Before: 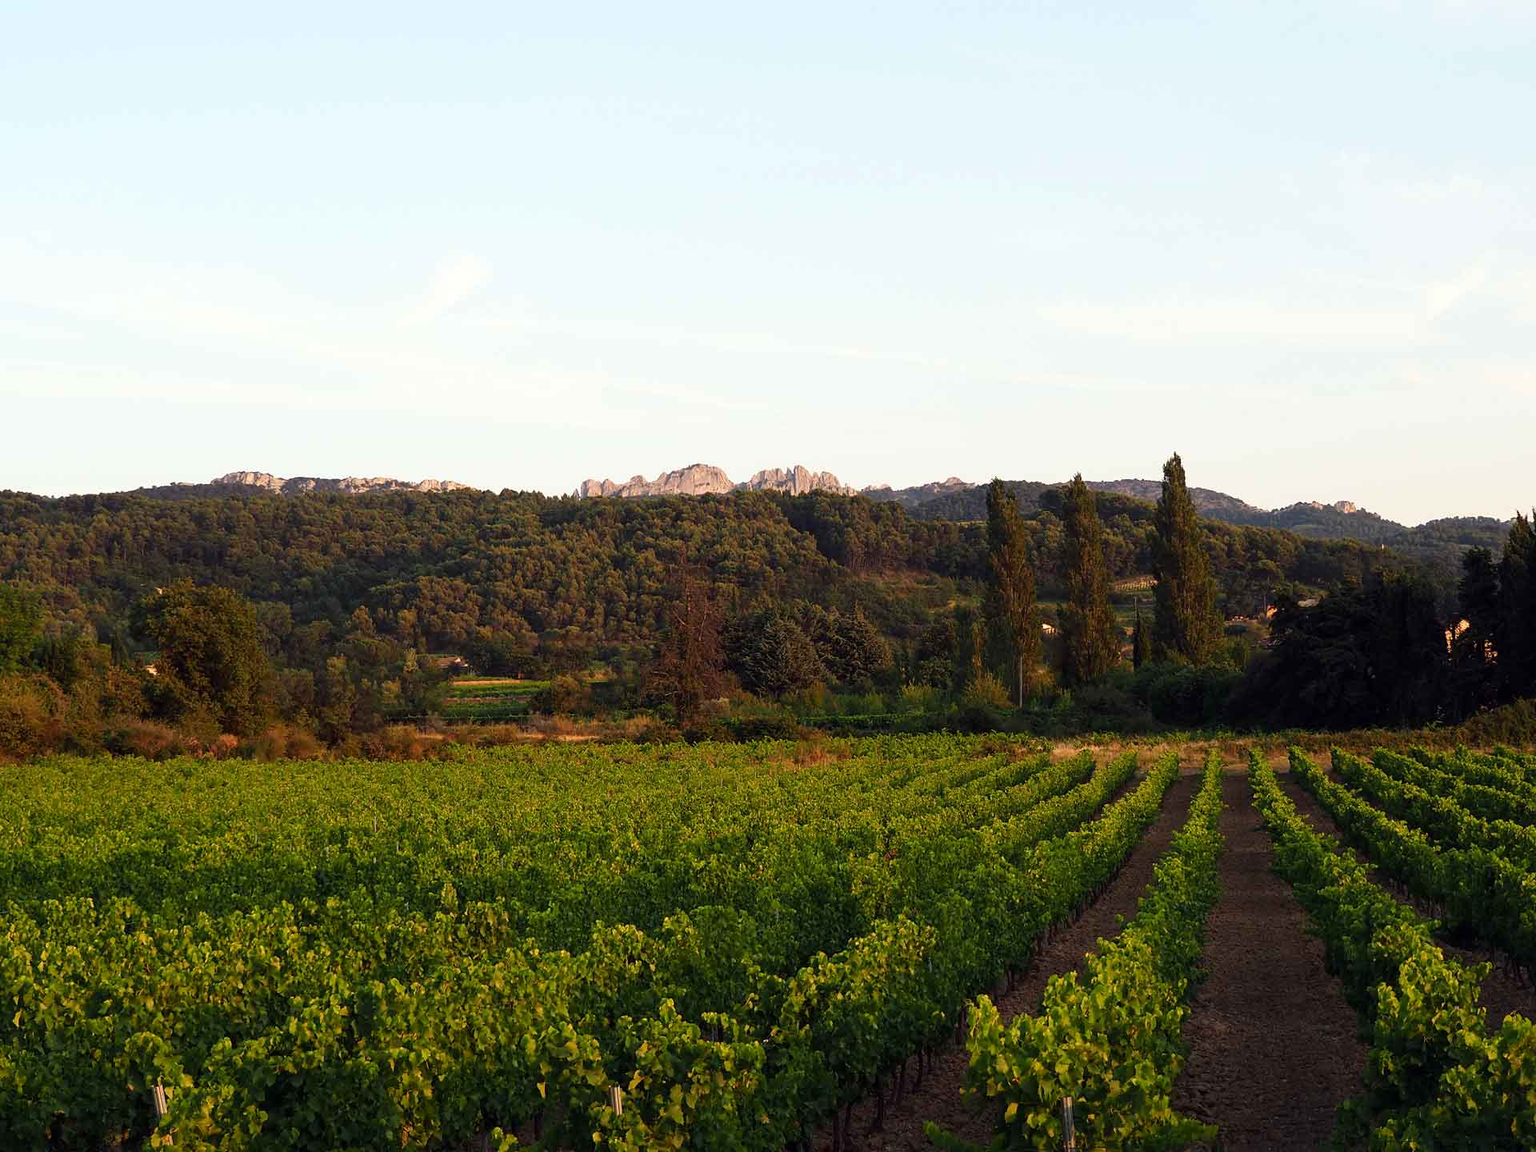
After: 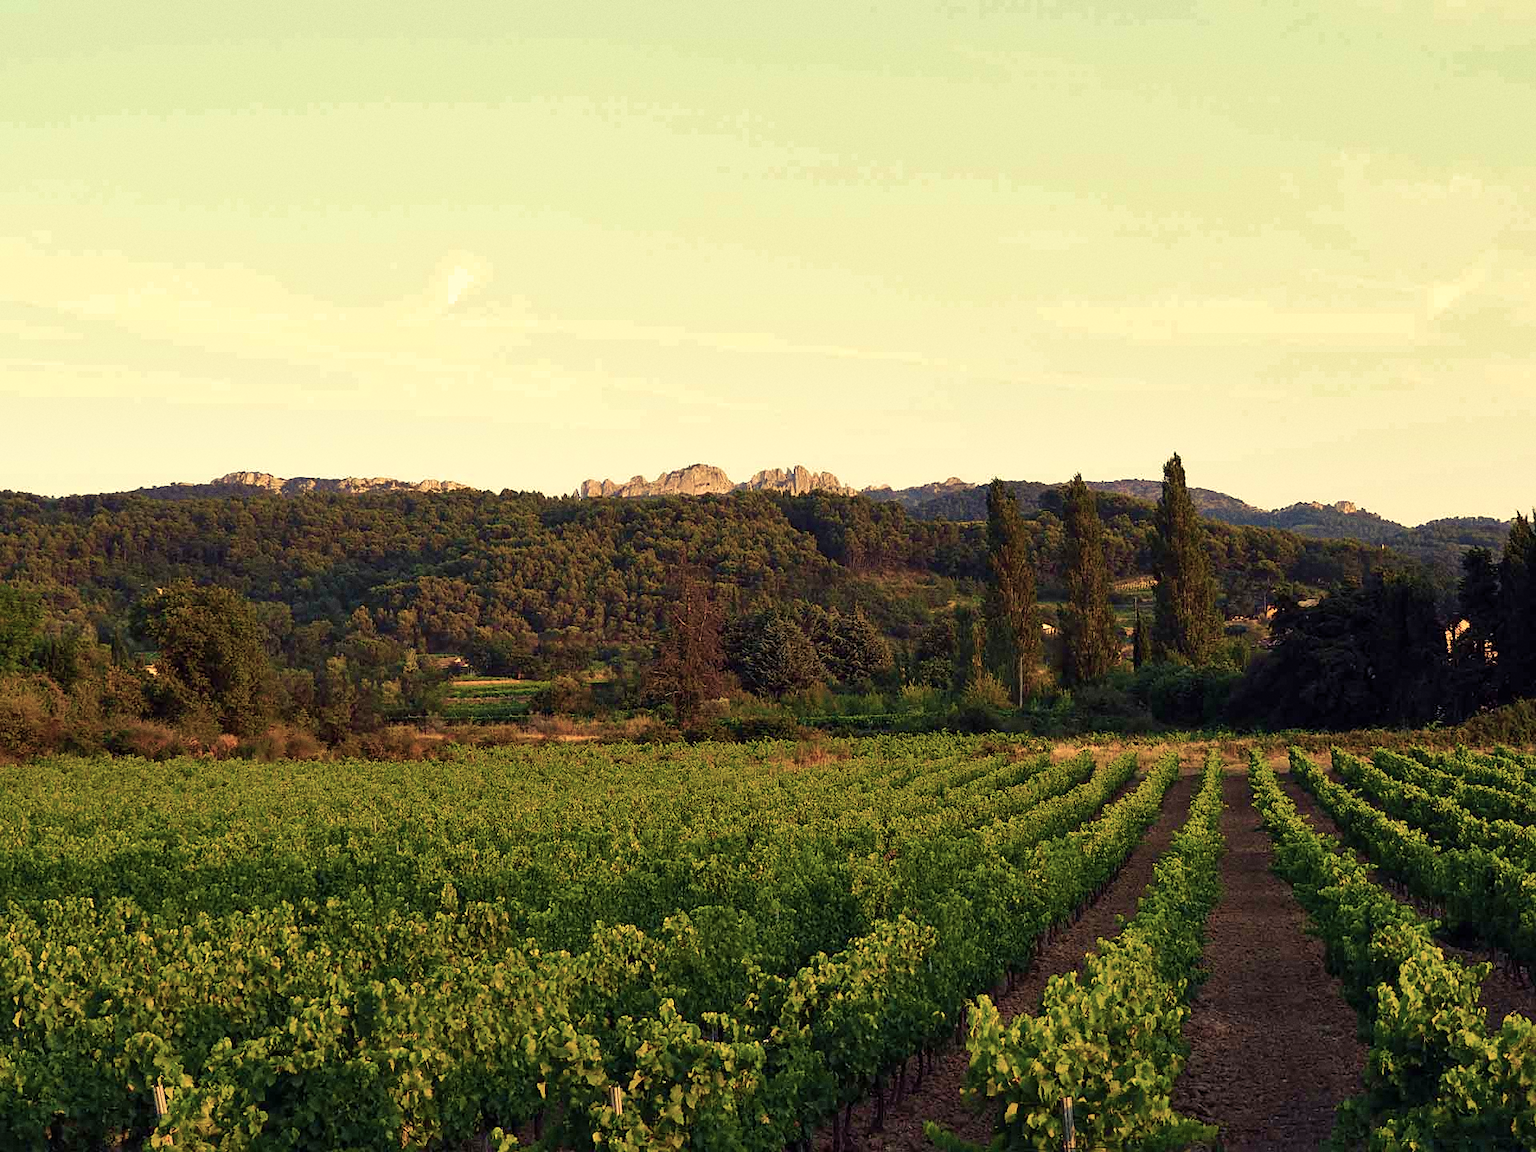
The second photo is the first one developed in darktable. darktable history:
sharpen: amount 0.2
white balance: red 1, blue 1
shadows and highlights: shadows 40, highlights -54, highlights color adjustment 46%, low approximation 0.01, soften with gaussian
grain: on, module defaults
exposure: exposure 0 EV, compensate highlight preservation false
velvia: strength 45%
color balance rgb: shadows lift › chroma 2%, shadows lift › hue 263°, highlights gain › chroma 8%, highlights gain › hue 84°, linear chroma grading › global chroma -15%, saturation formula JzAzBz (2021)
